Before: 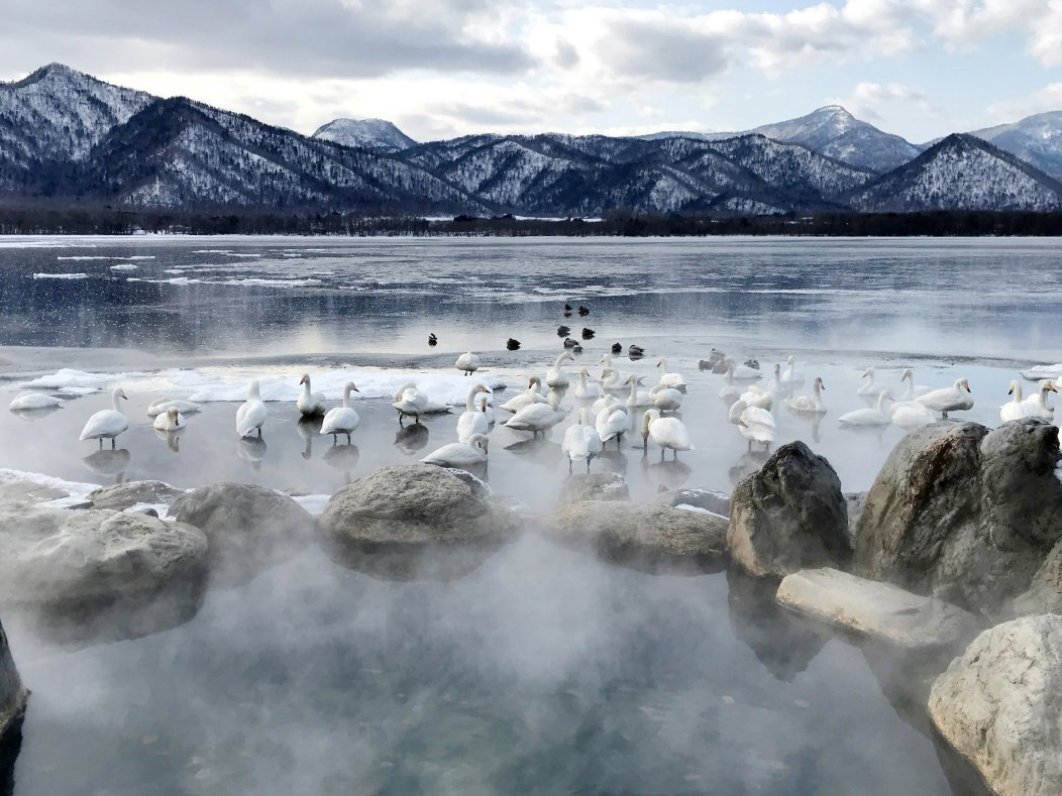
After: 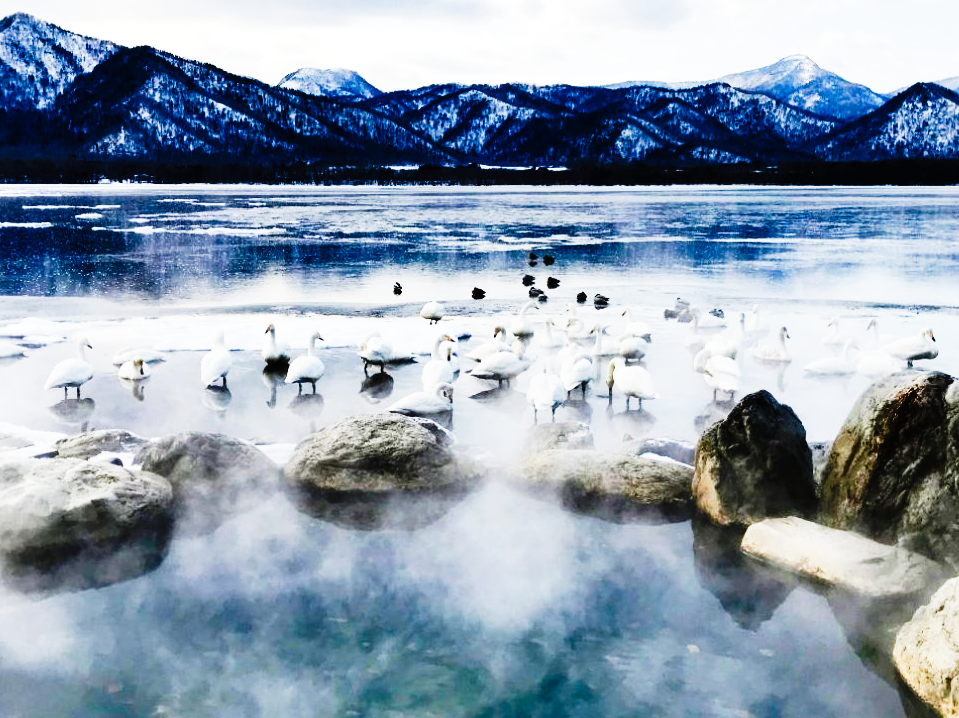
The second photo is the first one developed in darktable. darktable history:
crop: left 3.305%, top 6.436%, right 6.389%, bottom 3.258%
color balance rgb: perceptual saturation grading › global saturation 20%, perceptual saturation grading › highlights -25%, perceptual saturation grading › shadows 50%
tone curve: curves: ch0 [(0, 0) (0.003, 0.01) (0.011, 0.01) (0.025, 0.011) (0.044, 0.014) (0.069, 0.018) (0.1, 0.022) (0.136, 0.026) (0.177, 0.035) (0.224, 0.051) (0.277, 0.085) (0.335, 0.158) (0.399, 0.299) (0.468, 0.457) (0.543, 0.634) (0.623, 0.801) (0.709, 0.904) (0.801, 0.963) (0.898, 0.986) (1, 1)], preserve colors none
white balance: red 1, blue 1
